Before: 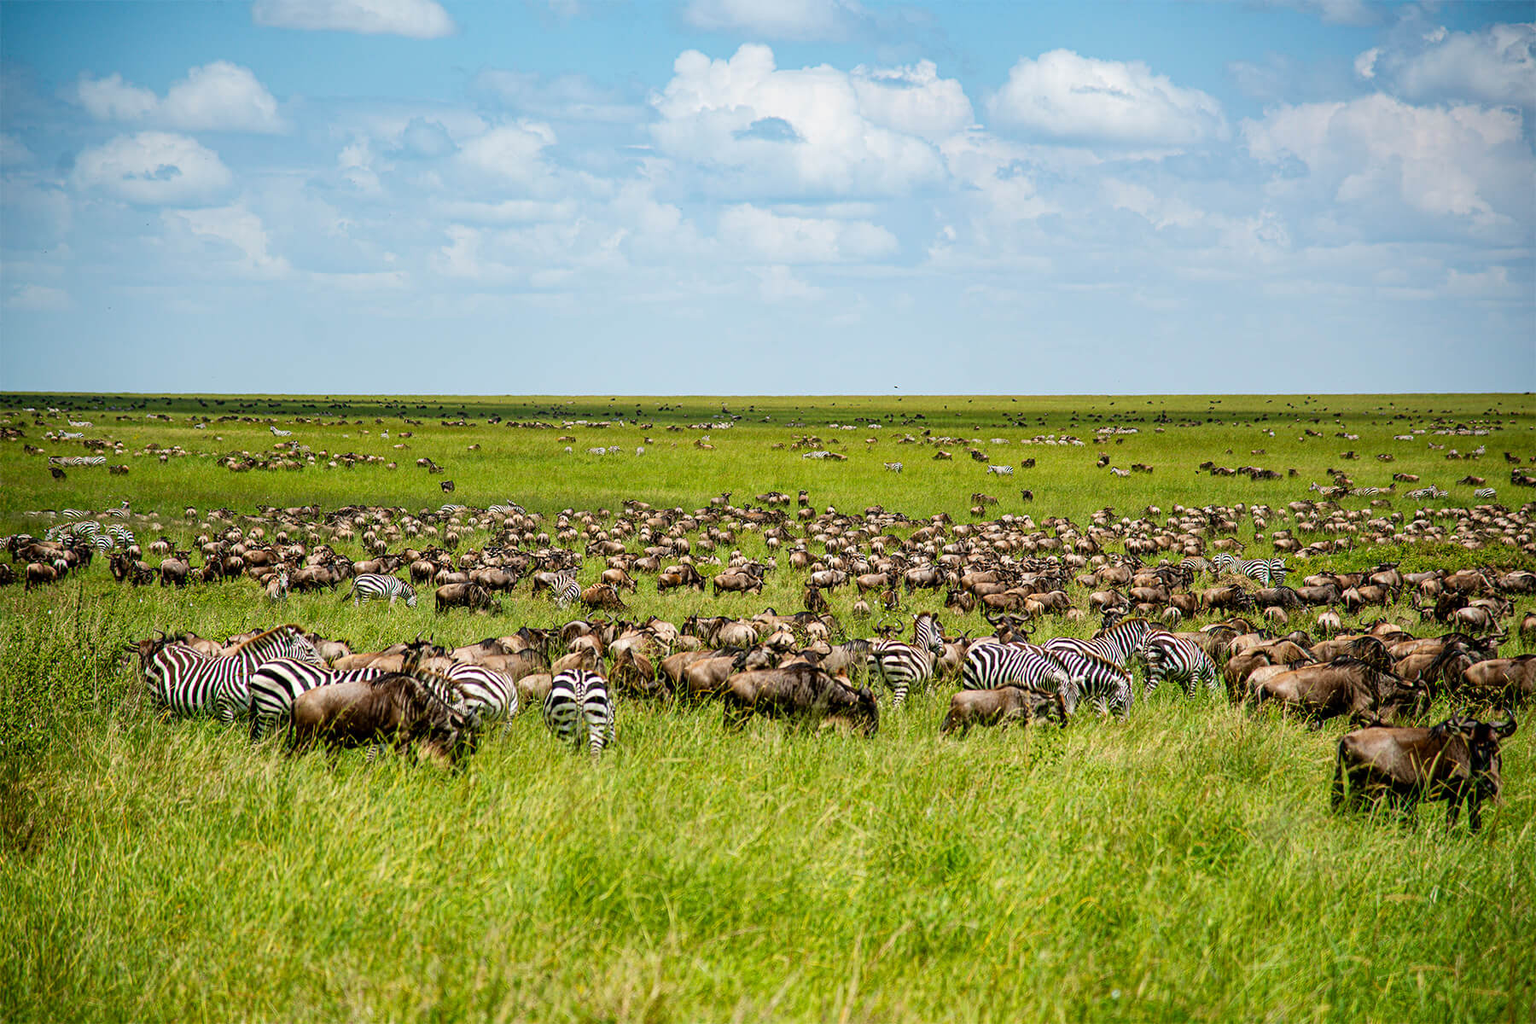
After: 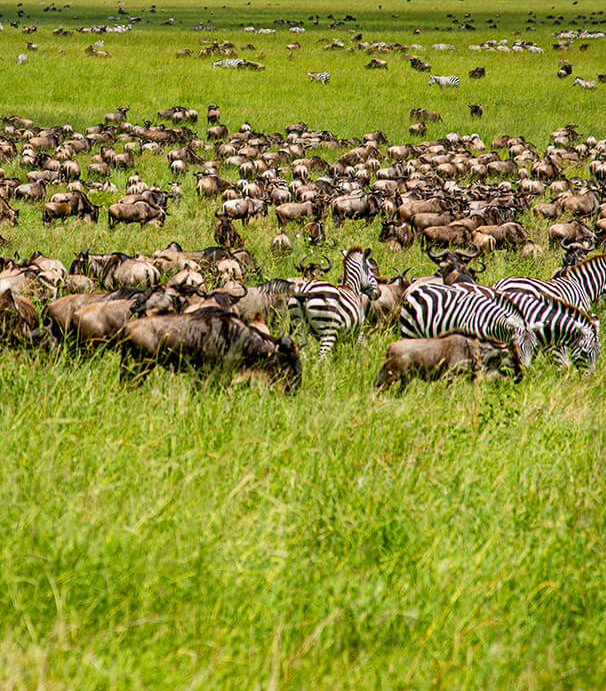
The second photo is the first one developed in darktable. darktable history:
crop: left 40.452%, top 39.222%, right 25.866%, bottom 3.125%
